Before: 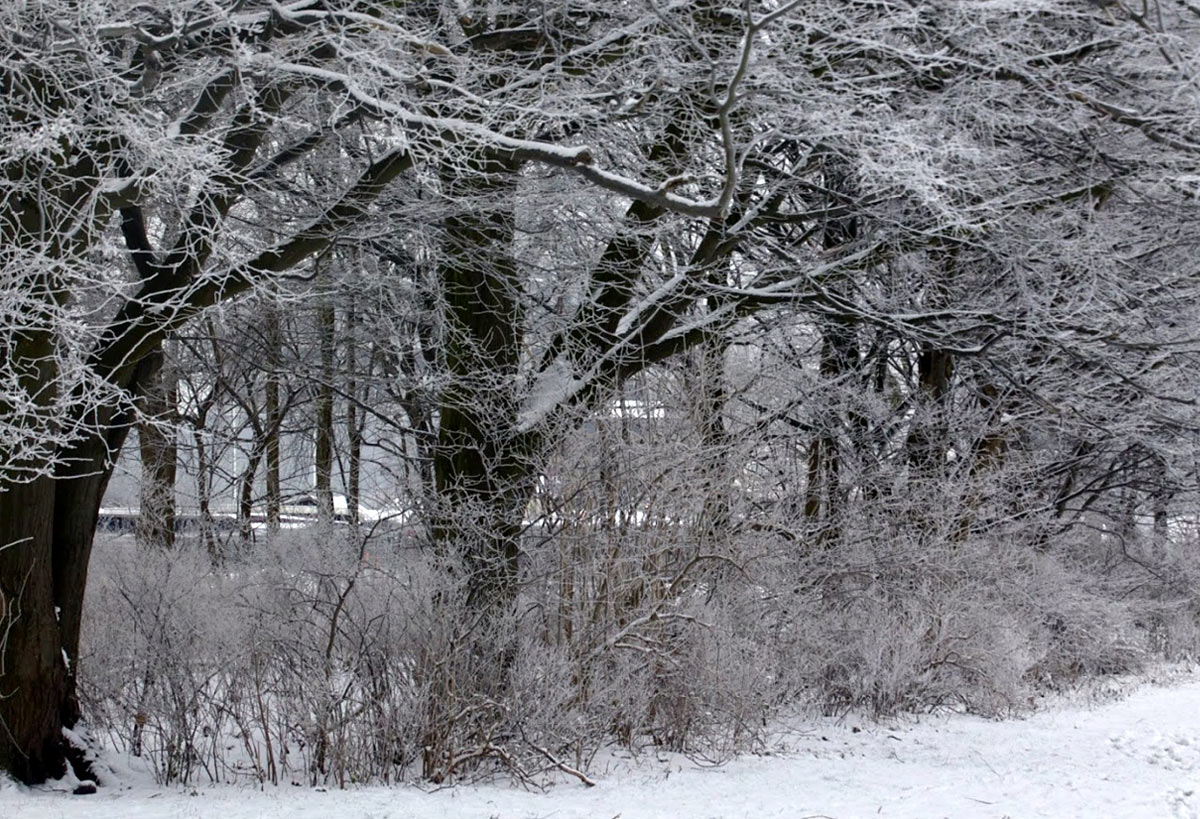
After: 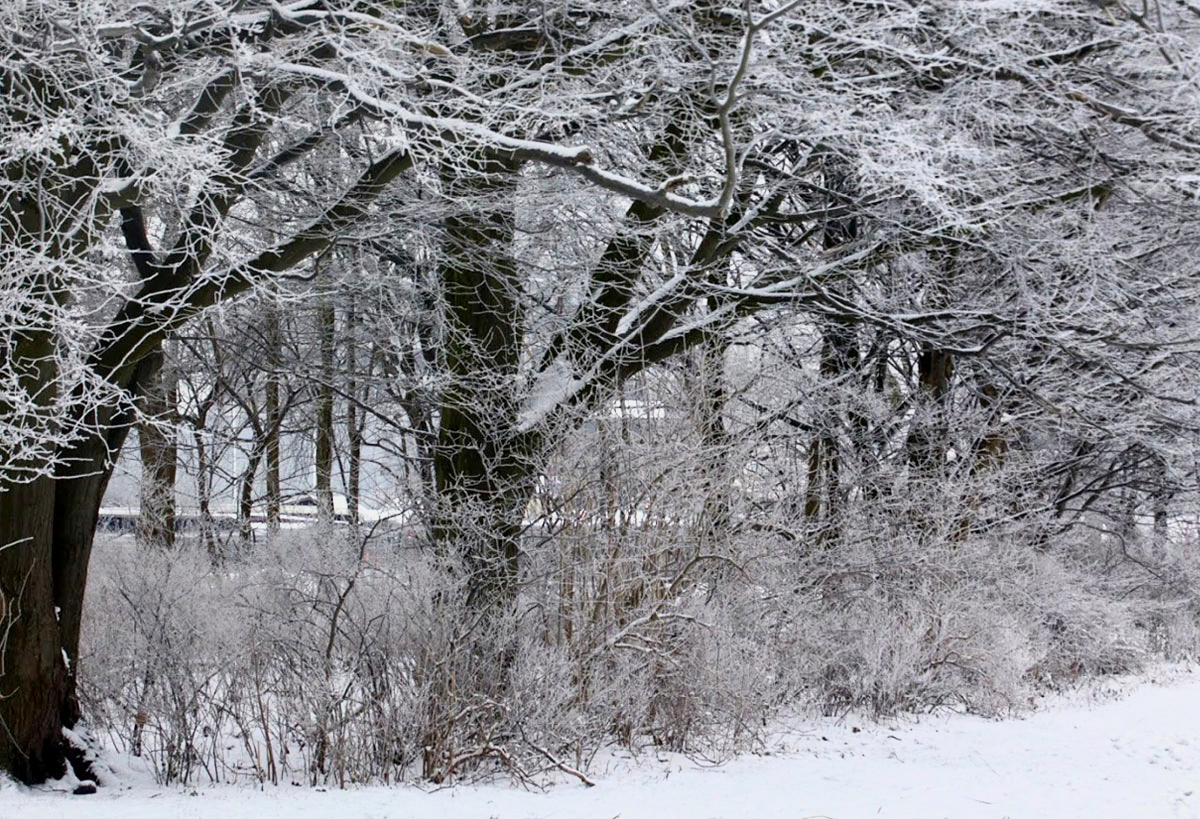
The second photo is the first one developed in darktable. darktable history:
base curve: curves: ch0 [(0, 0) (0.088, 0.125) (0.176, 0.251) (0.354, 0.501) (0.613, 0.749) (1, 0.877)]
